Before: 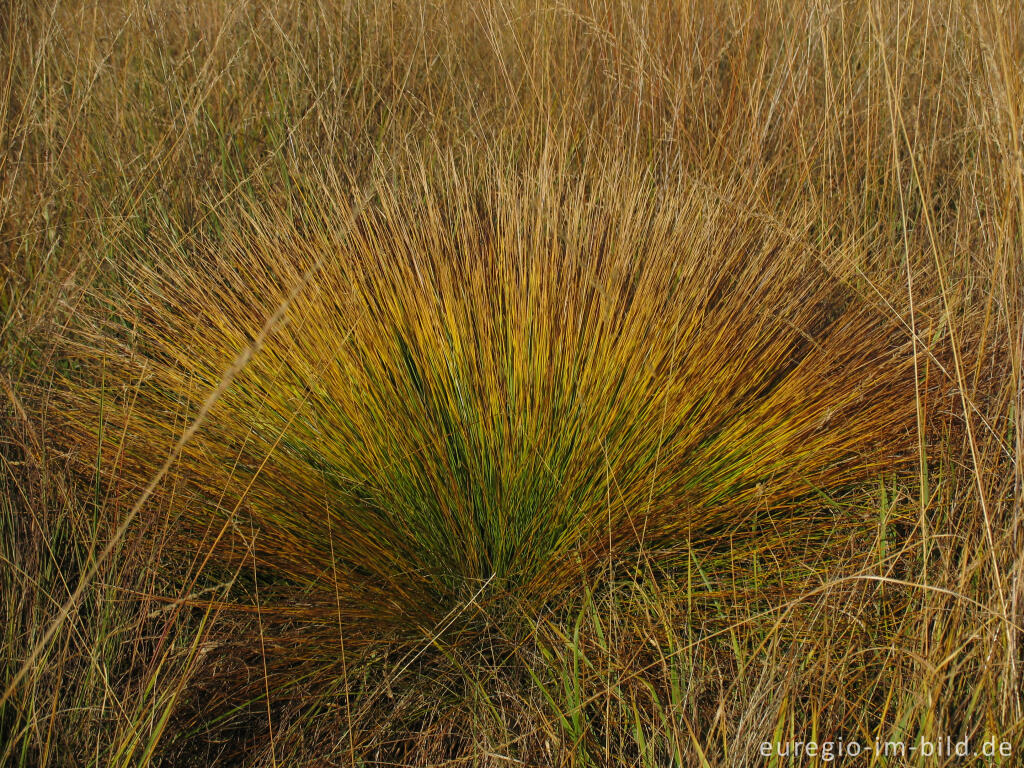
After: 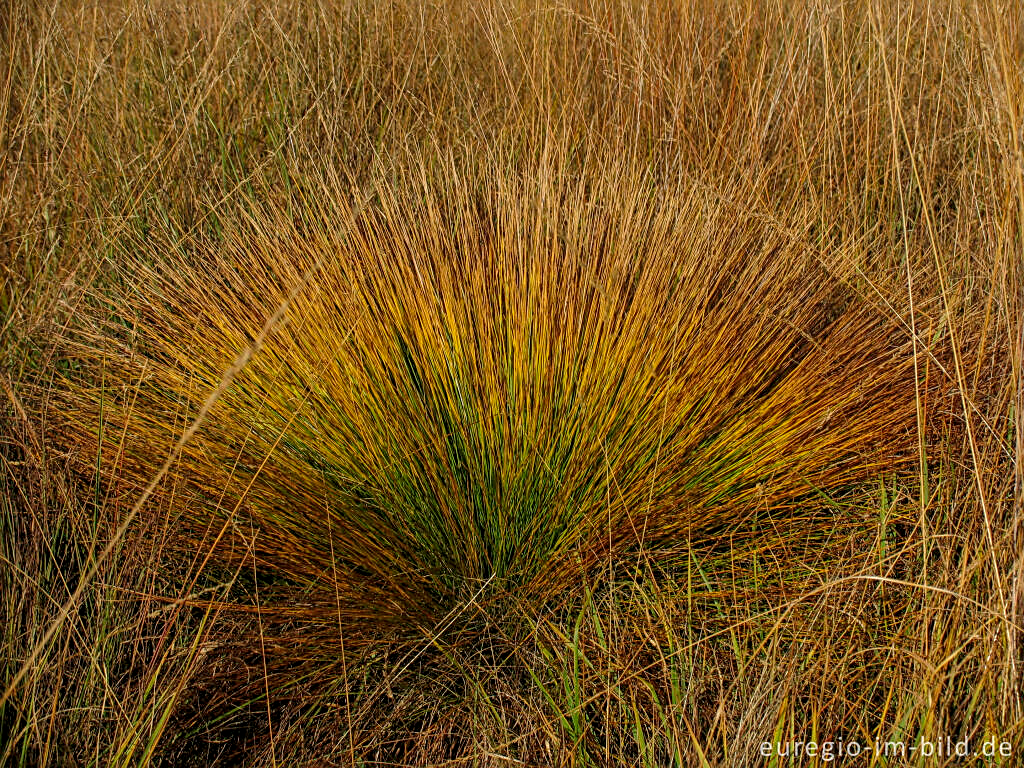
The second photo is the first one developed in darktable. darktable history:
shadows and highlights: shadows -20.24, white point adjustment -2.03, highlights -35.03
local contrast: on, module defaults
sharpen: on, module defaults
